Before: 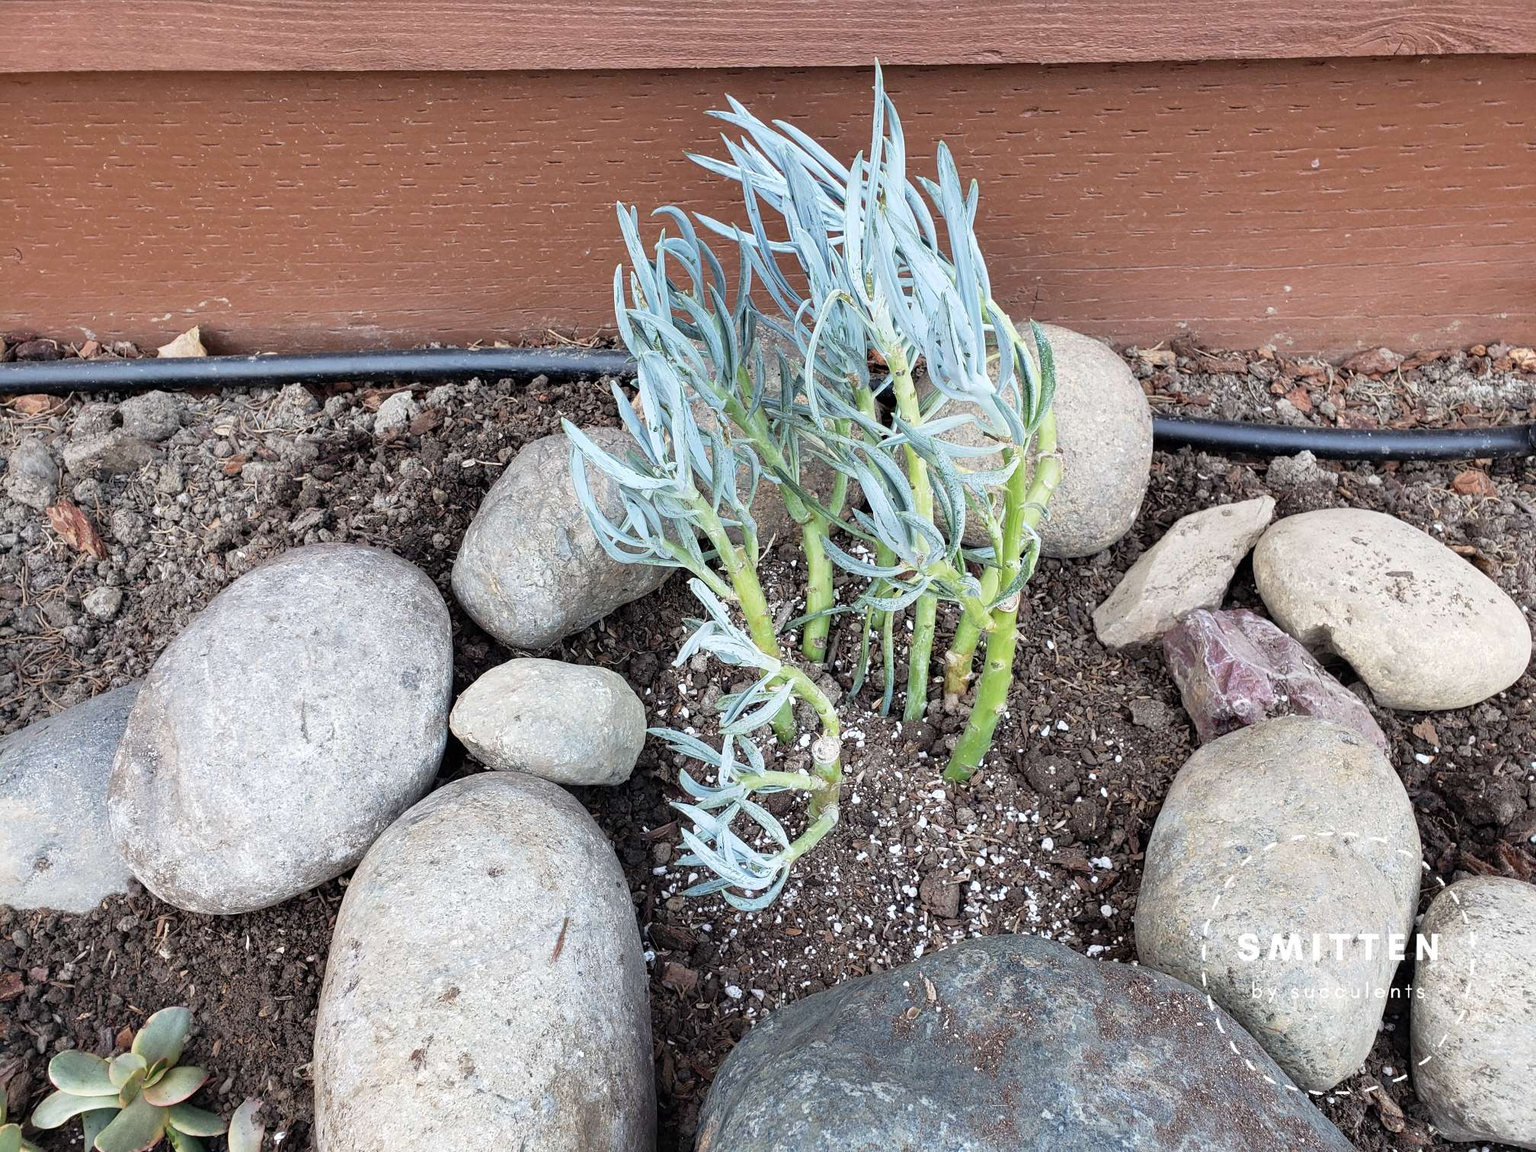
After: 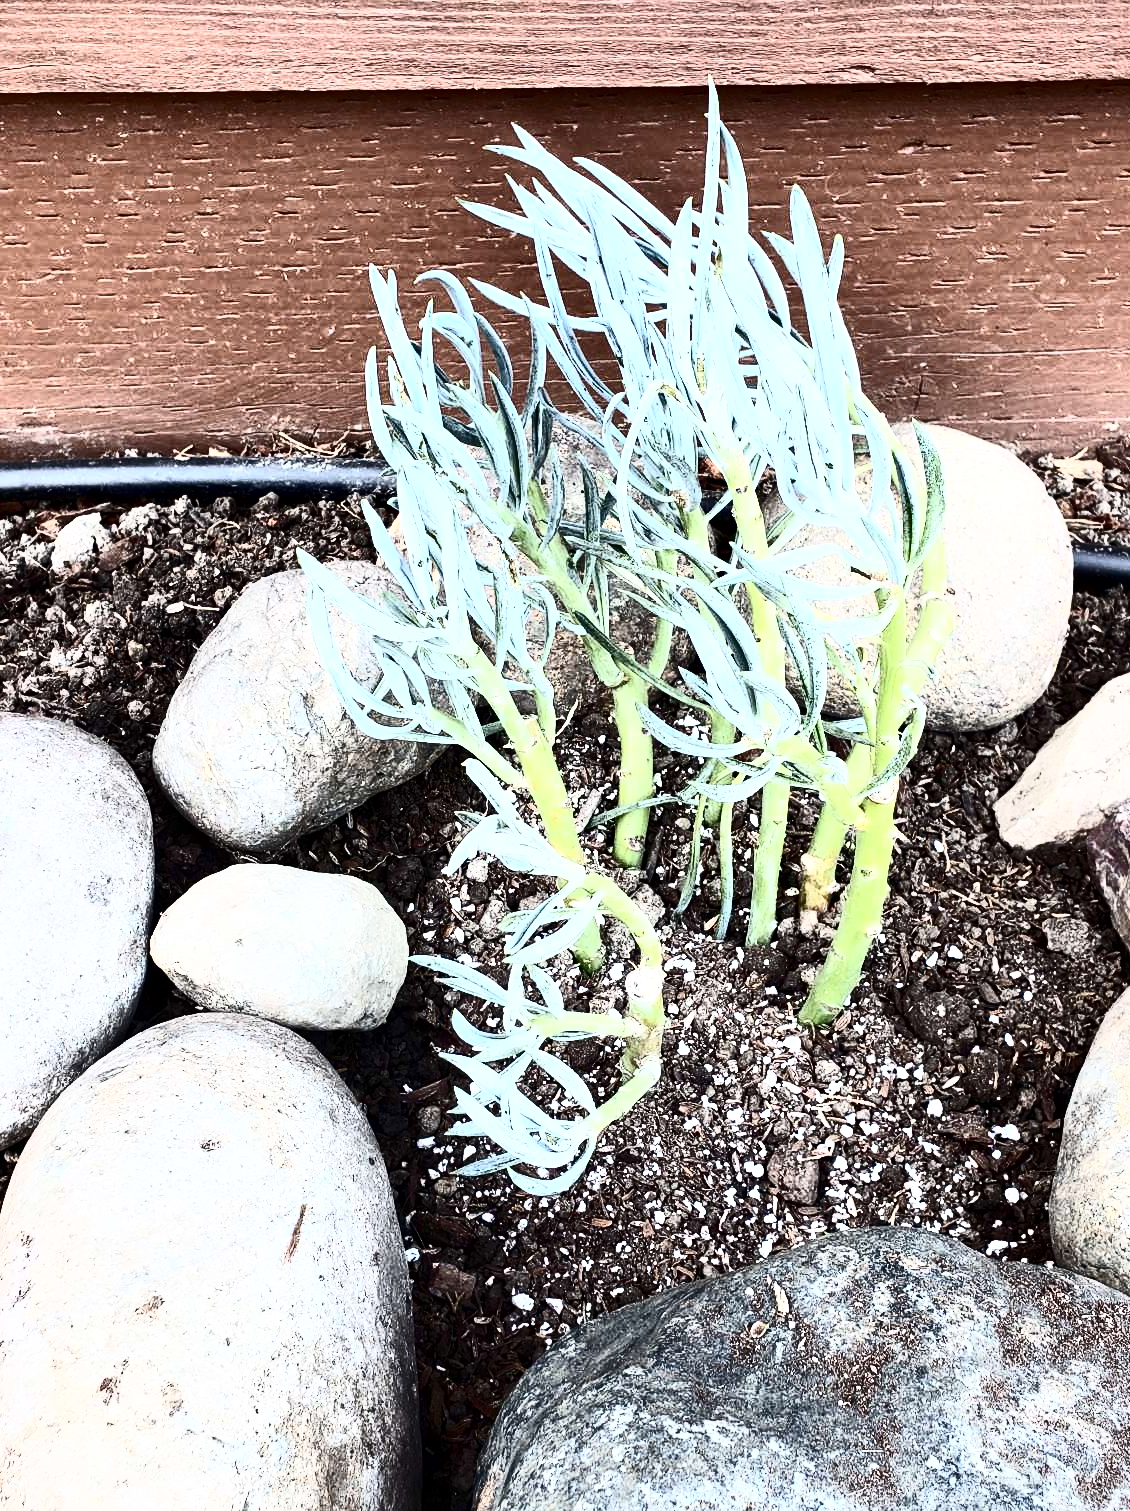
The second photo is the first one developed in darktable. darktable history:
contrast brightness saturation: contrast 0.914, brightness 0.197
crop: left 21.85%, right 22.06%, bottom 0.013%
local contrast: mode bilateral grid, contrast 26, coarseness 50, detail 122%, midtone range 0.2
